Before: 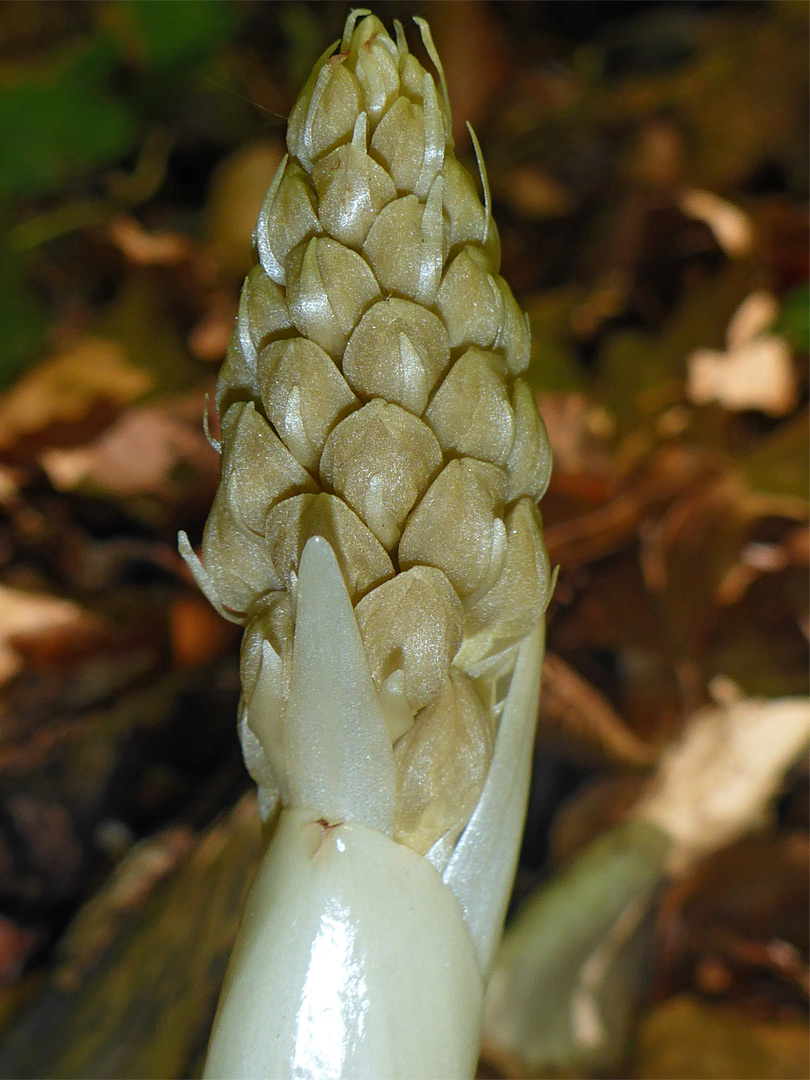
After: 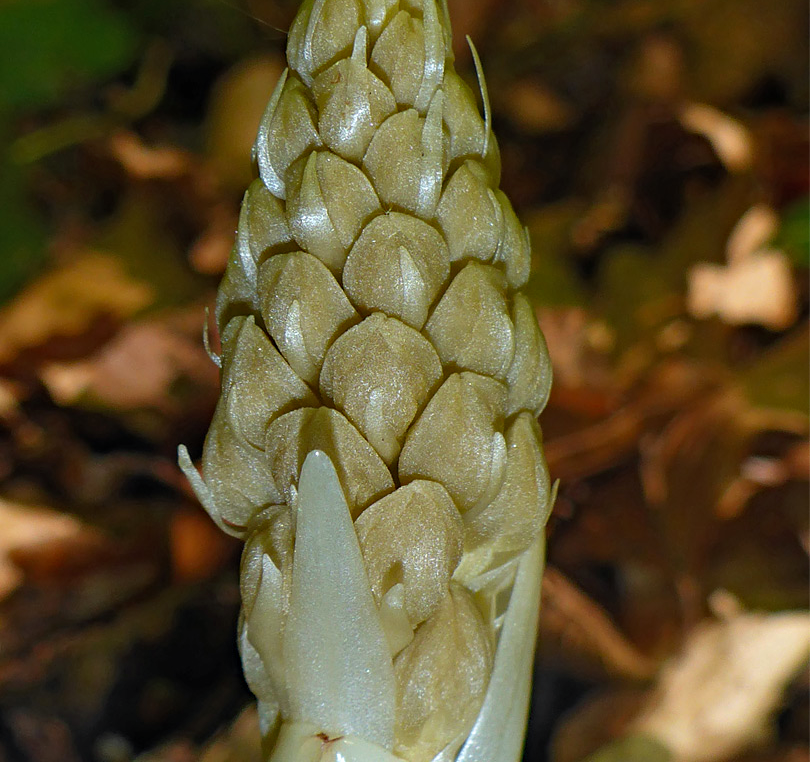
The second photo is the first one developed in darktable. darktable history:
haze removal: compatibility mode true, adaptive false
tone equalizer: edges refinement/feathering 500, mask exposure compensation -1.57 EV, preserve details no
crop and rotate: top 8.146%, bottom 21.207%
